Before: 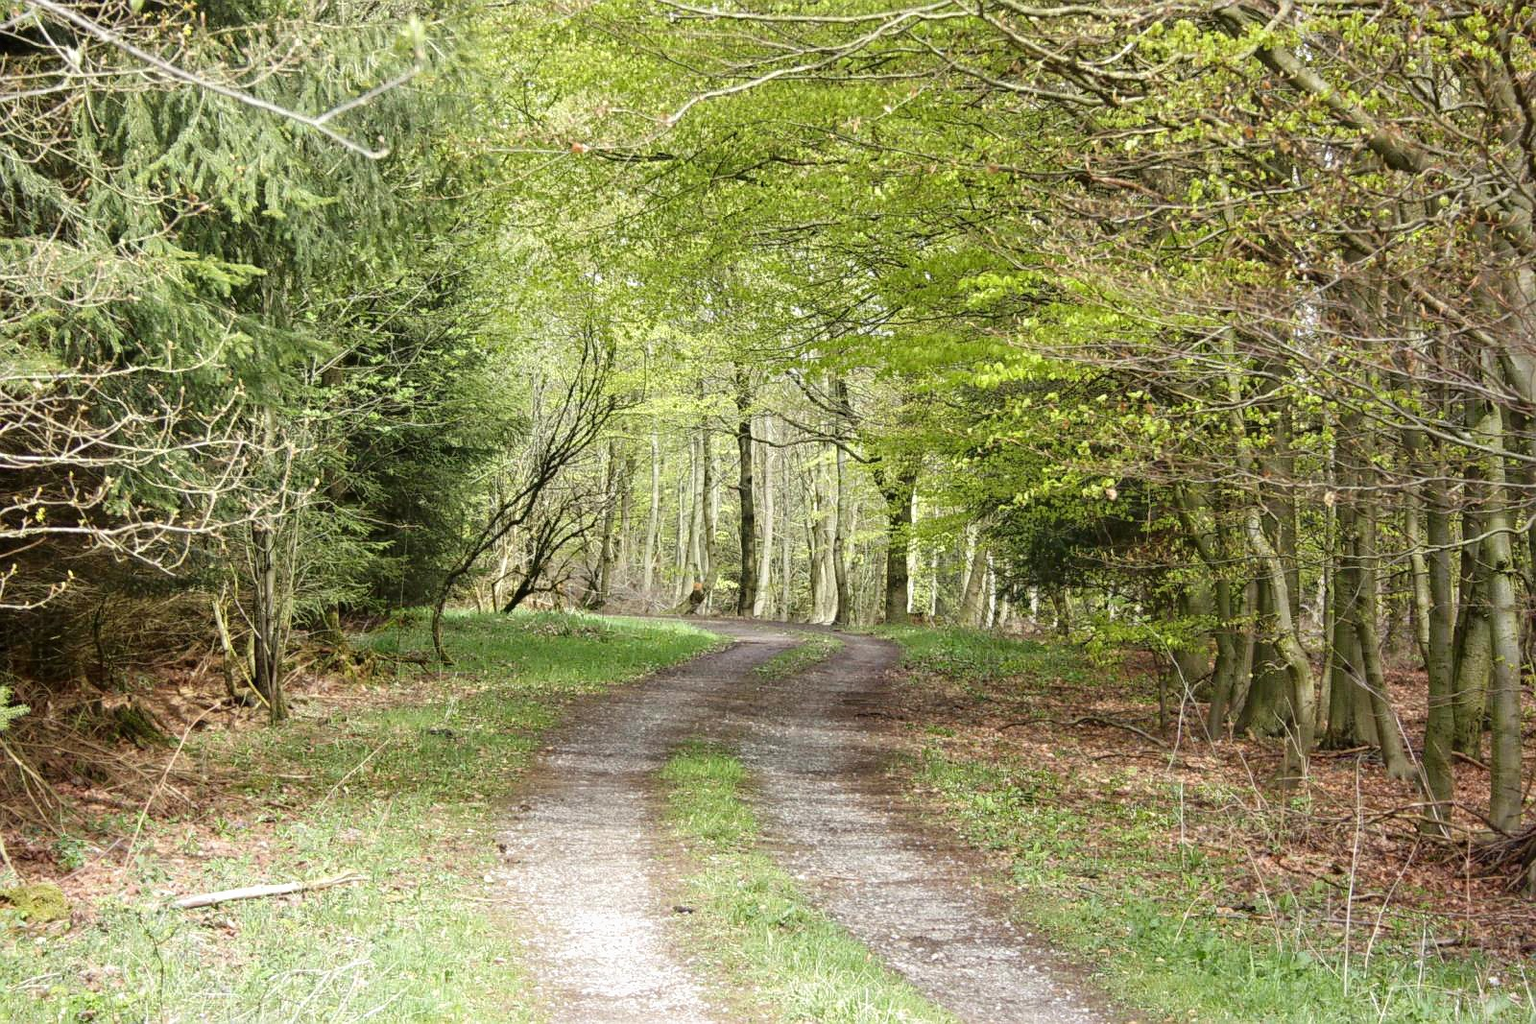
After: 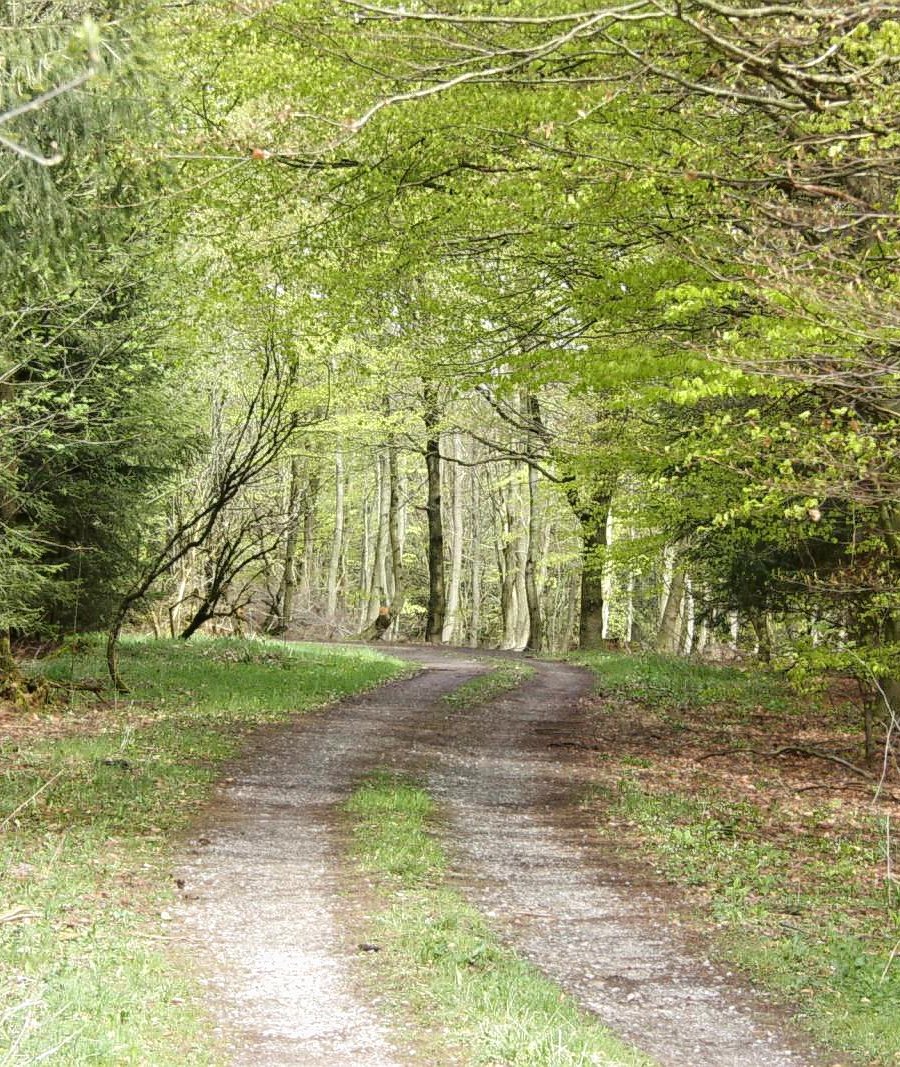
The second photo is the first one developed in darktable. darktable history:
color correction: highlights a* 0.003, highlights b* -0.283
crop: left 21.496%, right 22.254%
